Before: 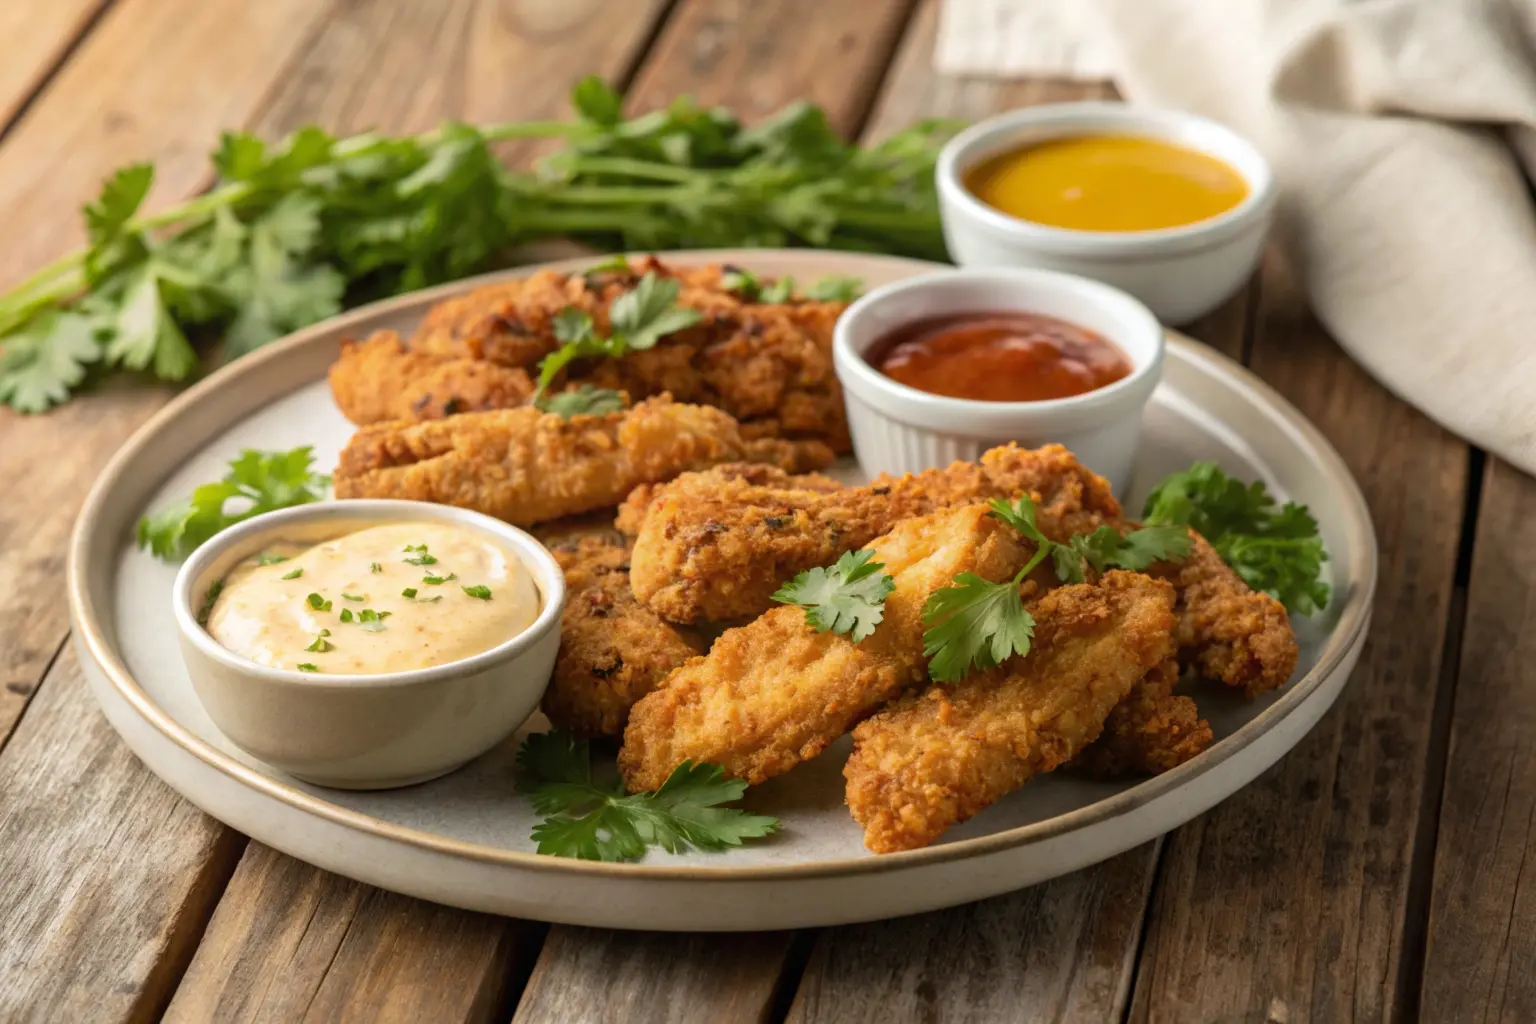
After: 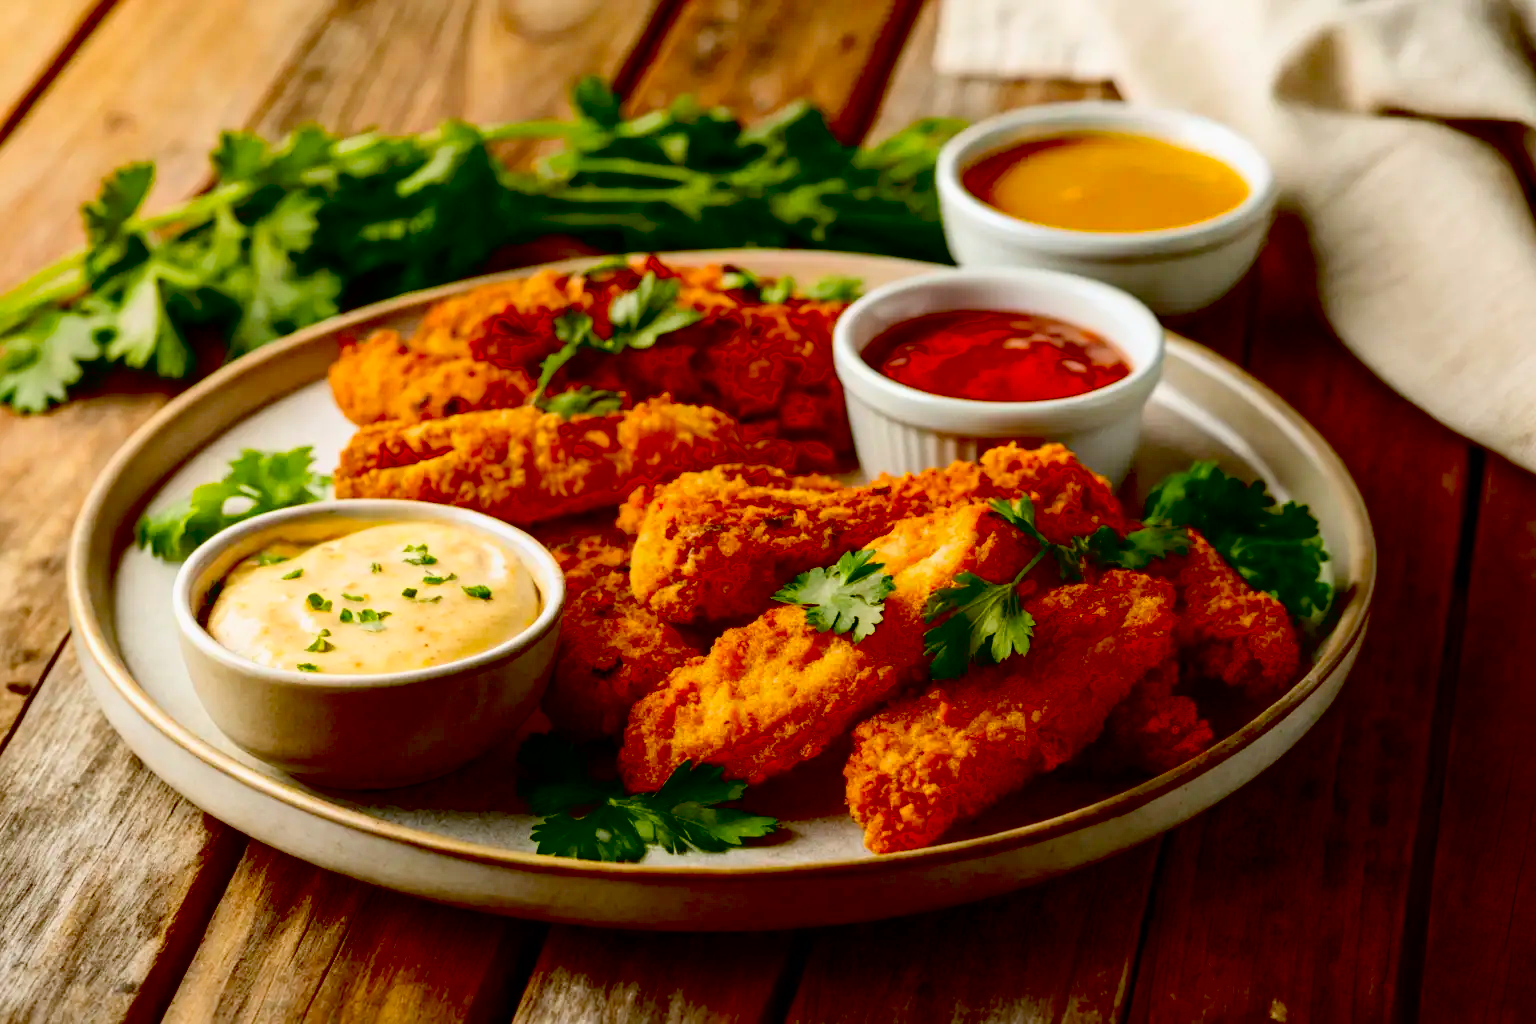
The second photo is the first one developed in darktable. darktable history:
contrast brightness saturation: contrast 0.171, saturation 0.305
exposure: black level correction 0.1, exposure -0.095 EV, compensate highlight preservation false
